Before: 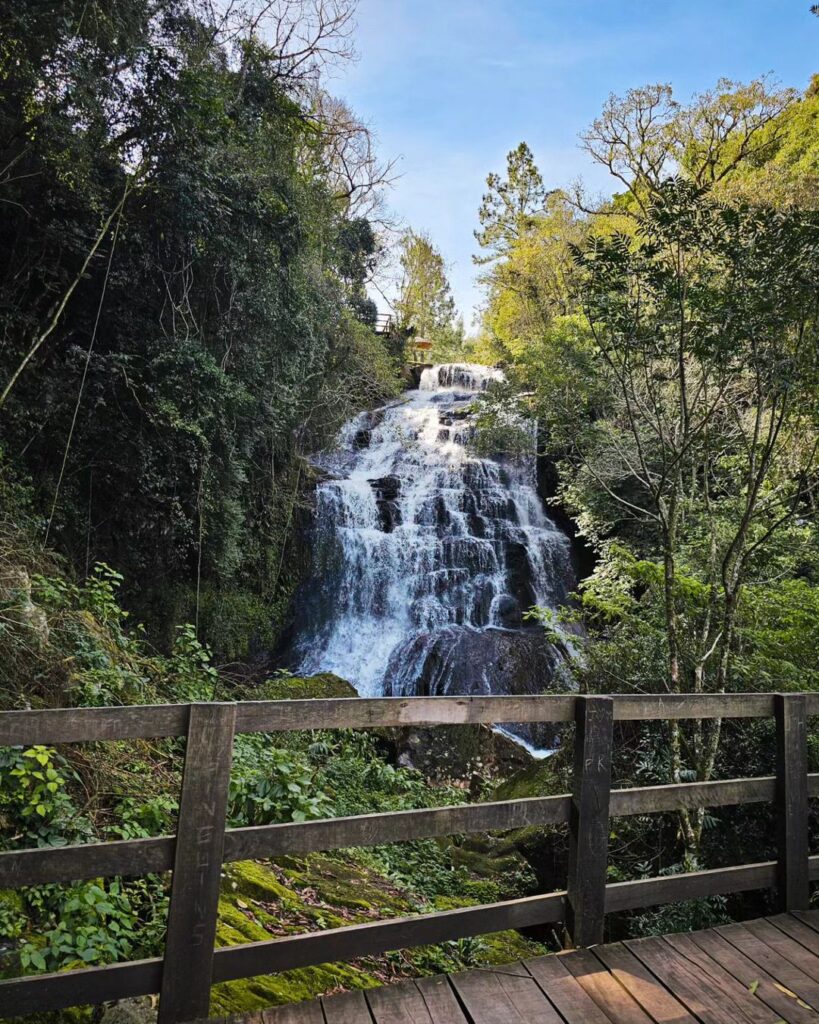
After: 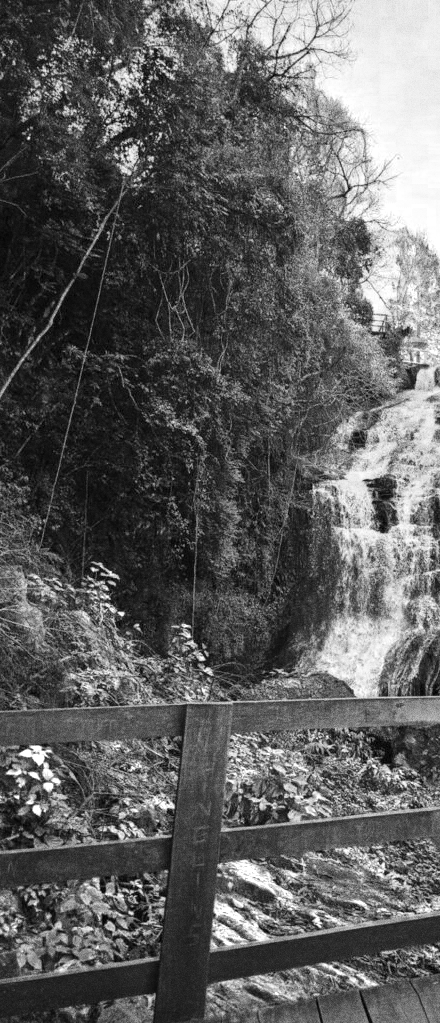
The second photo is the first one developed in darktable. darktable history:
crop: left 0.587%, right 45.588%, bottom 0.086%
monochrome: on, module defaults
exposure: exposure 0.7 EV, compensate highlight preservation false
grain: coarseness 0.09 ISO, strength 40%
color zones: curves: ch0 [(0.004, 0.305) (0.261, 0.623) (0.389, 0.399) (0.708, 0.571) (0.947, 0.34)]; ch1 [(0.025, 0.645) (0.229, 0.584) (0.326, 0.551) (0.484, 0.262) (0.757, 0.643)]
color correction: highlights a* 19.5, highlights b* -11.53, saturation 1.69
